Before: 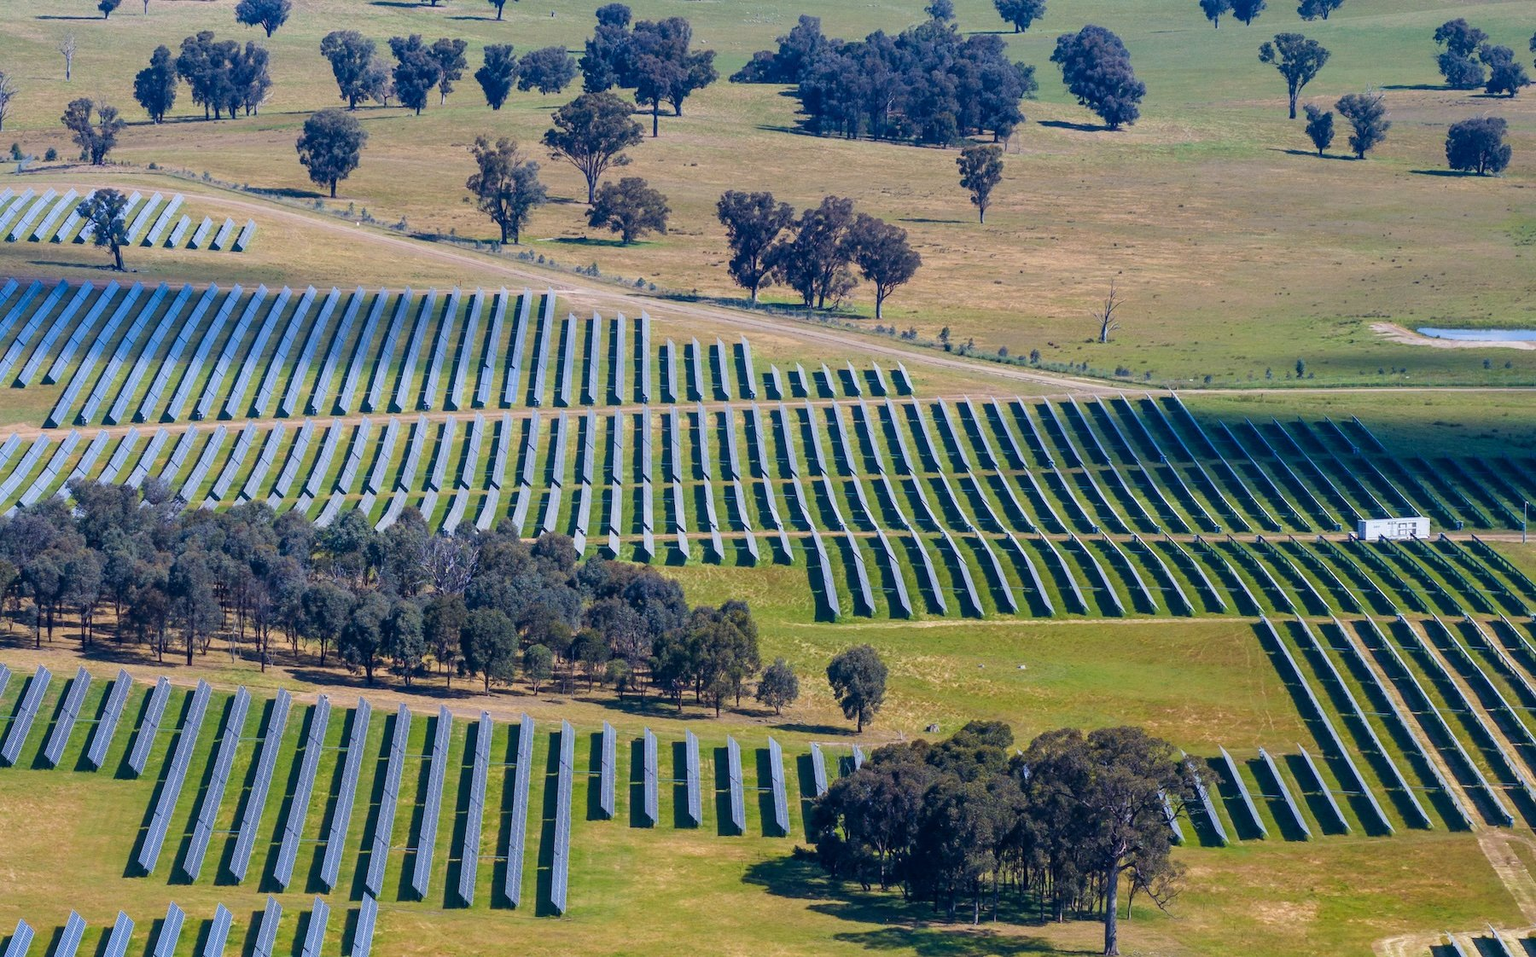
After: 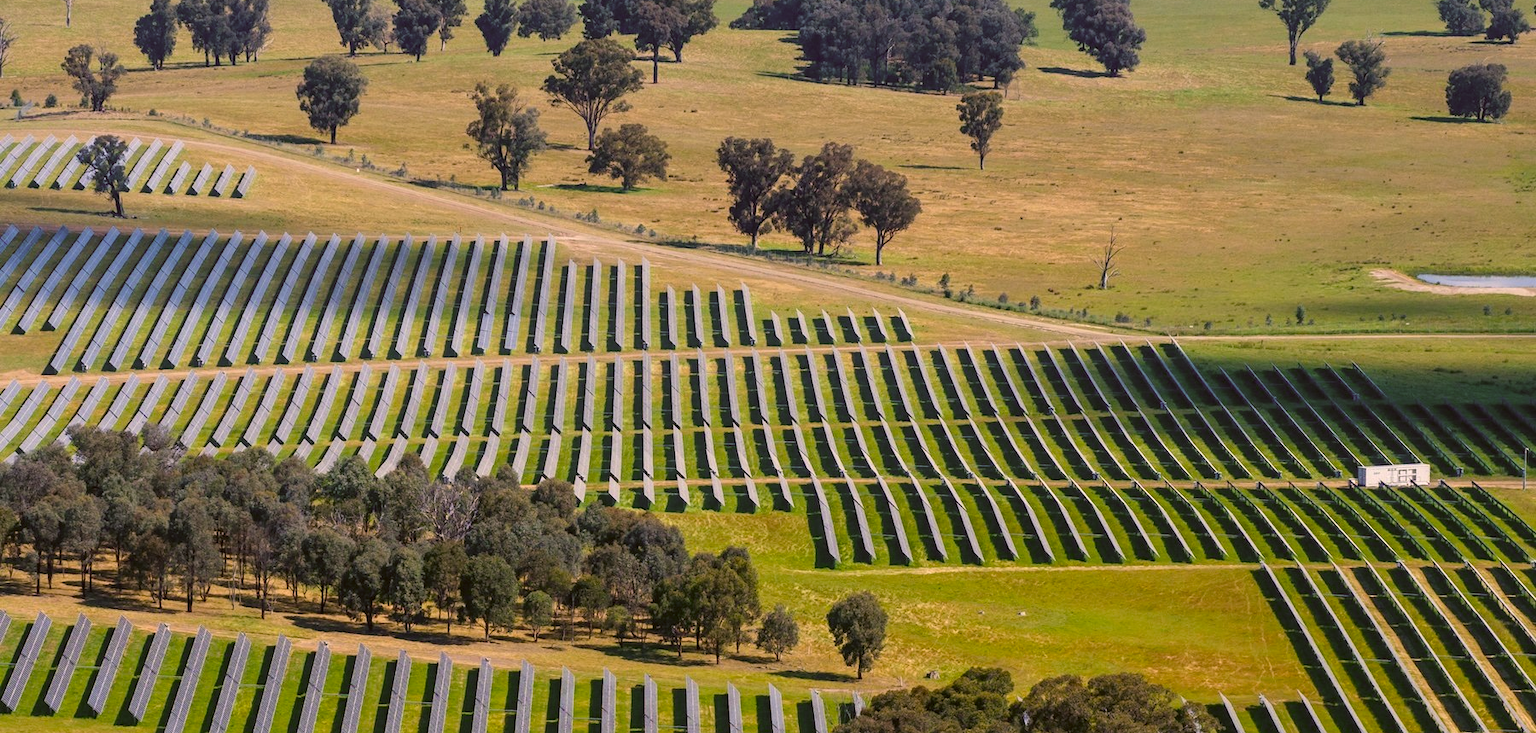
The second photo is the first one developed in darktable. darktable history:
color correction: highlights a* 8.98, highlights b* 15.09, shadows a* -0.49, shadows b* 26.52
crop: top 5.667%, bottom 17.637%
